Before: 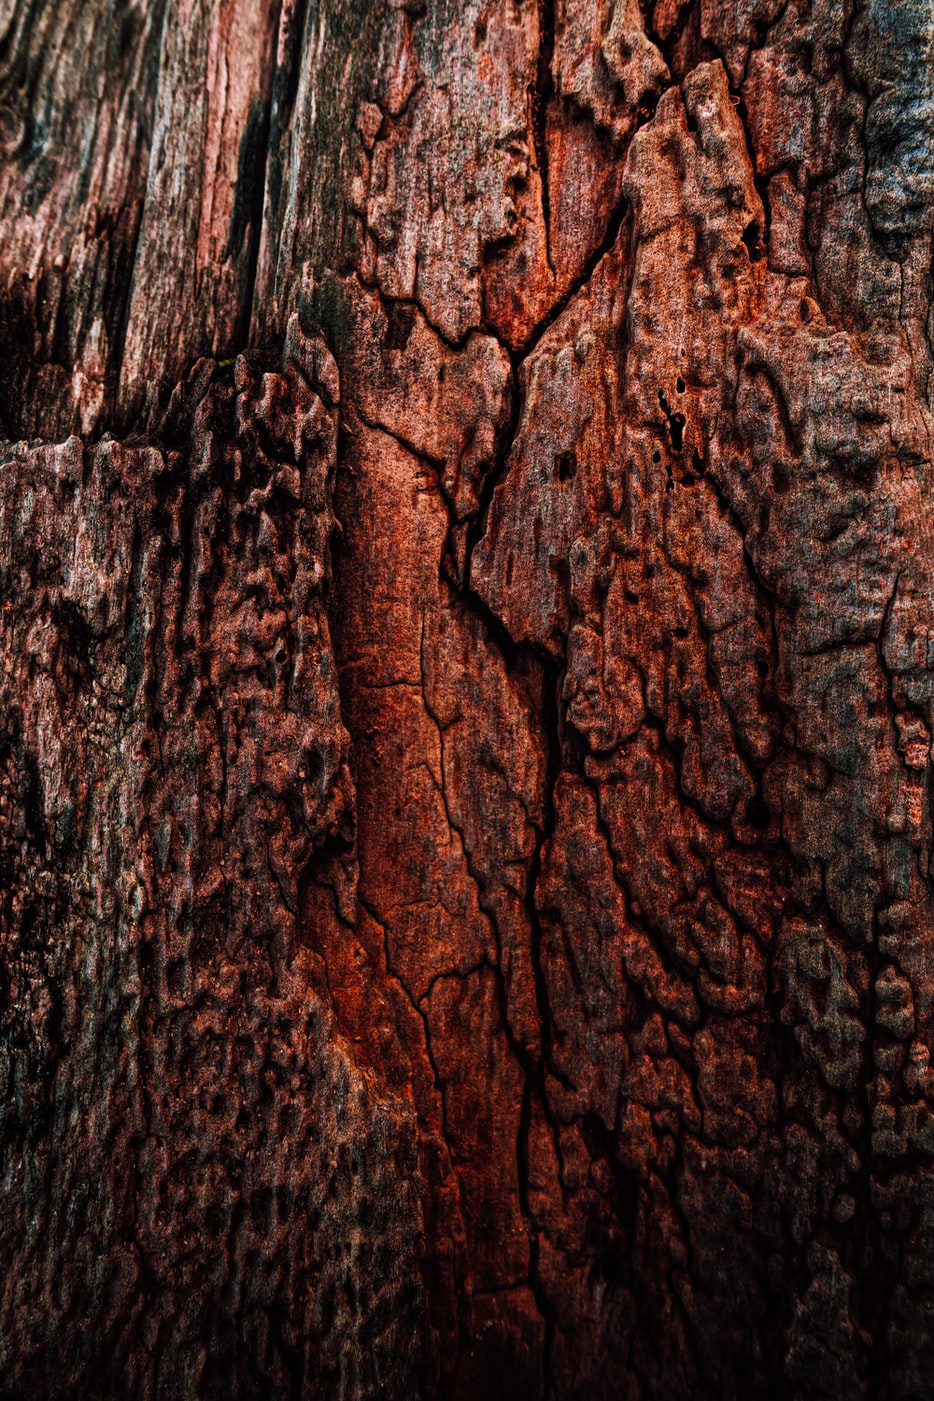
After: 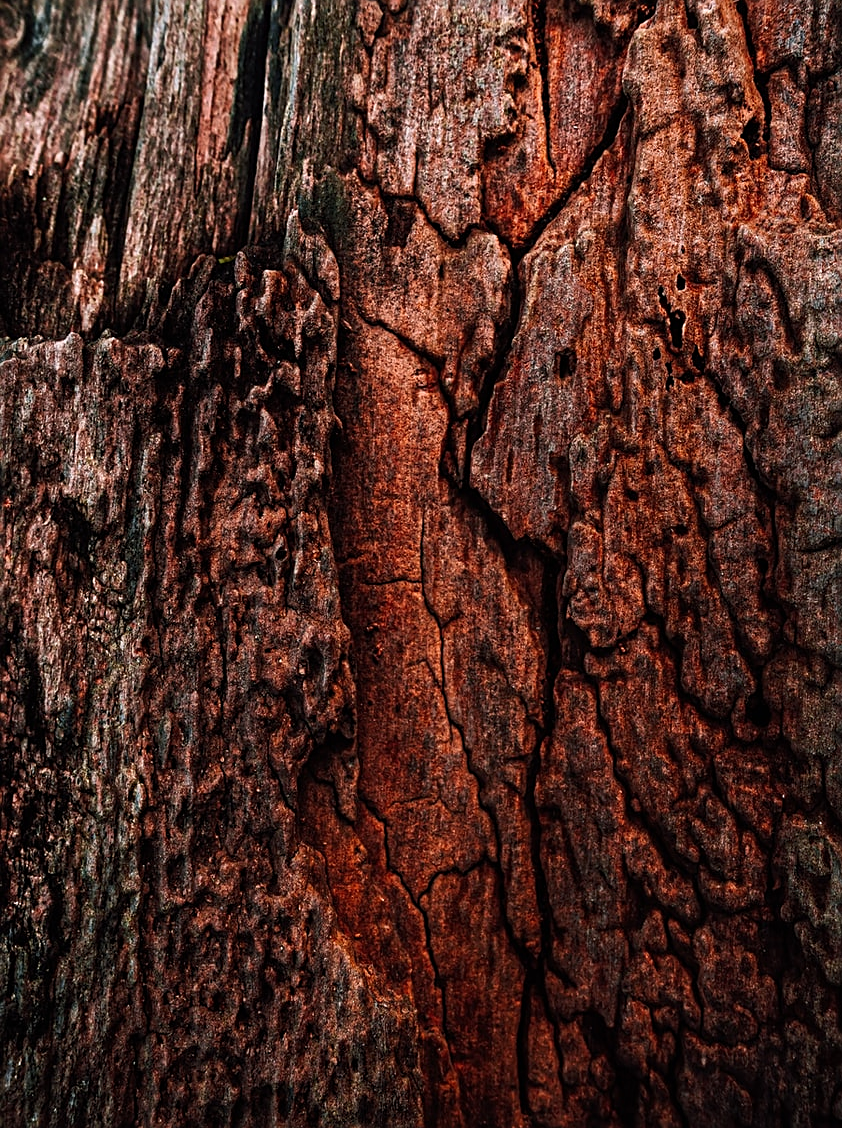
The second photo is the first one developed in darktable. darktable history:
sharpen: on, module defaults
crop: top 7.418%, right 9.789%, bottom 12.02%
